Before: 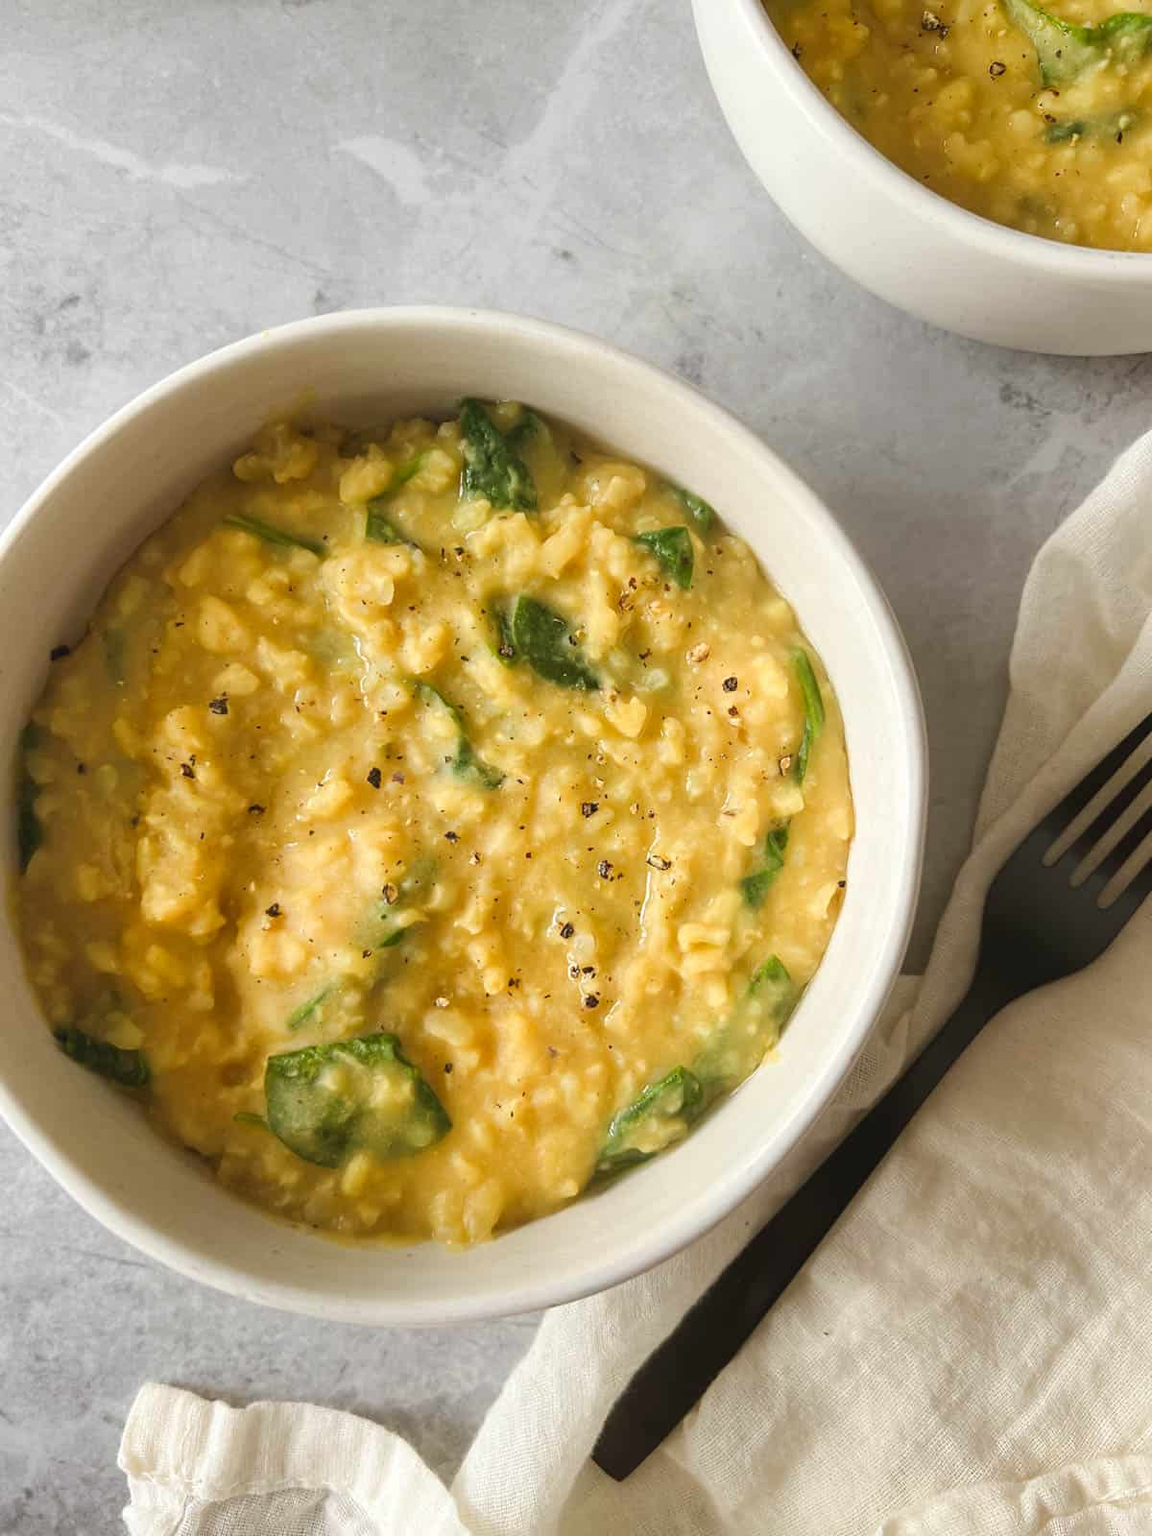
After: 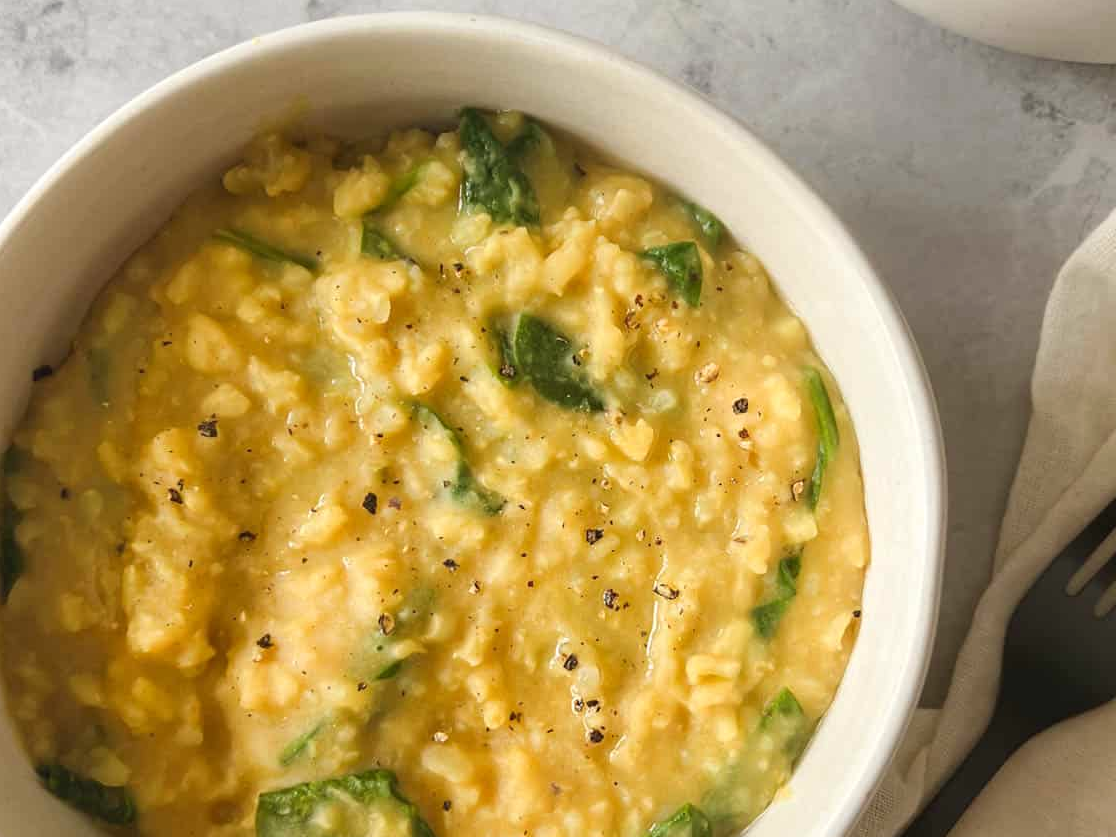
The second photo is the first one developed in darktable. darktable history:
crop: left 1.744%, top 19.225%, right 5.069%, bottom 28.357%
white balance: red 1.009, blue 0.985
